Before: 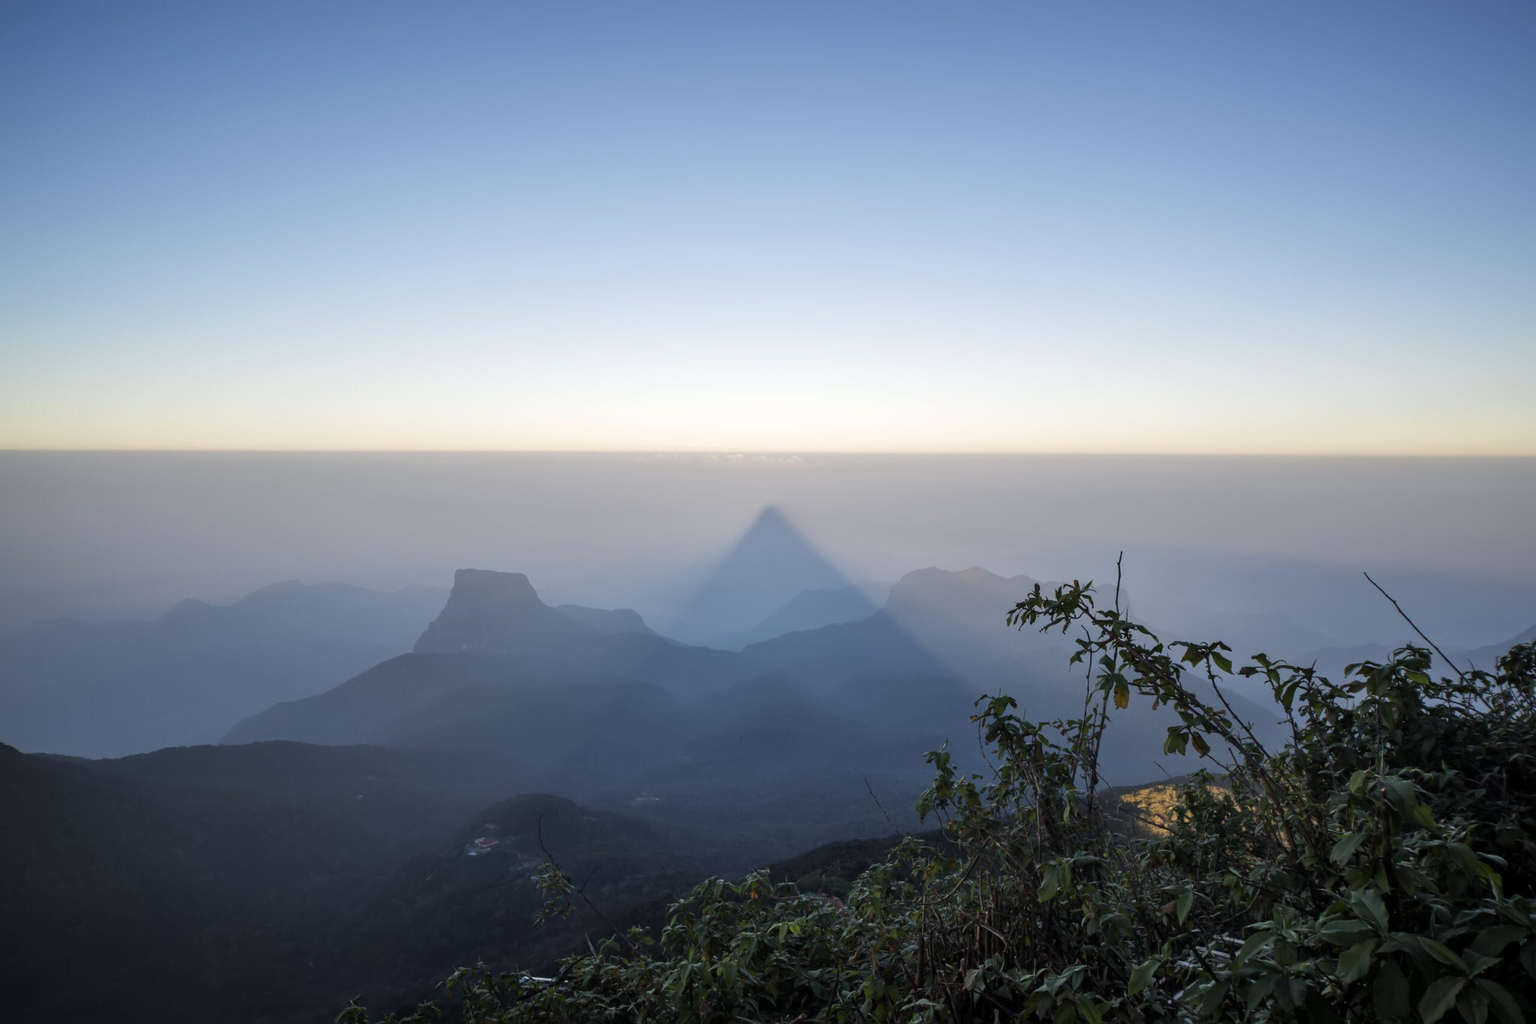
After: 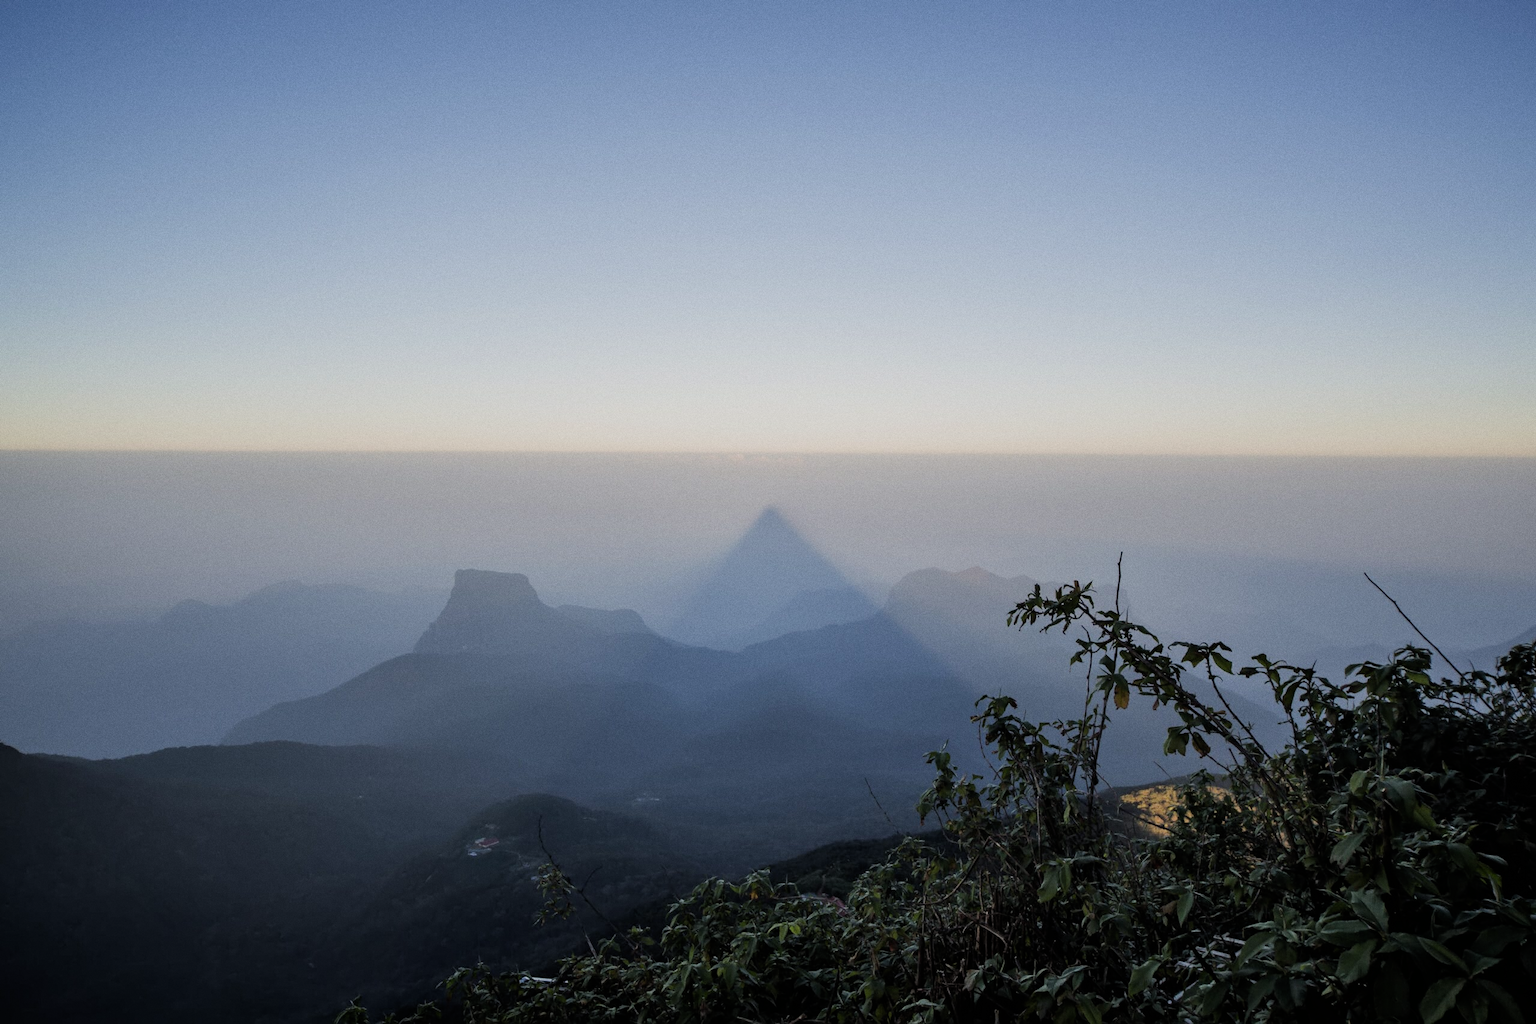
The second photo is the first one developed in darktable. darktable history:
filmic rgb: black relative exposure -7.65 EV, white relative exposure 4.56 EV, hardness 3.61
grain: coarseness 0.09 ISO
